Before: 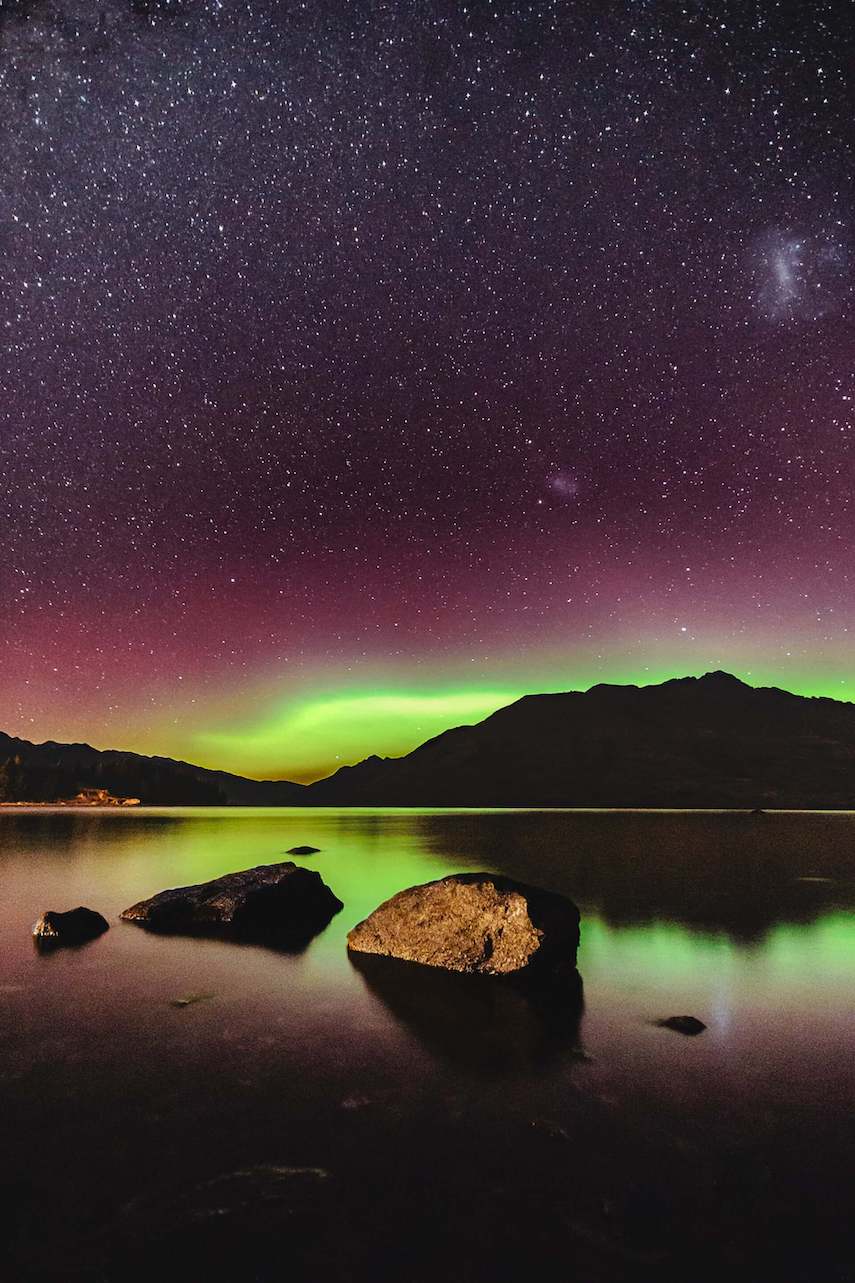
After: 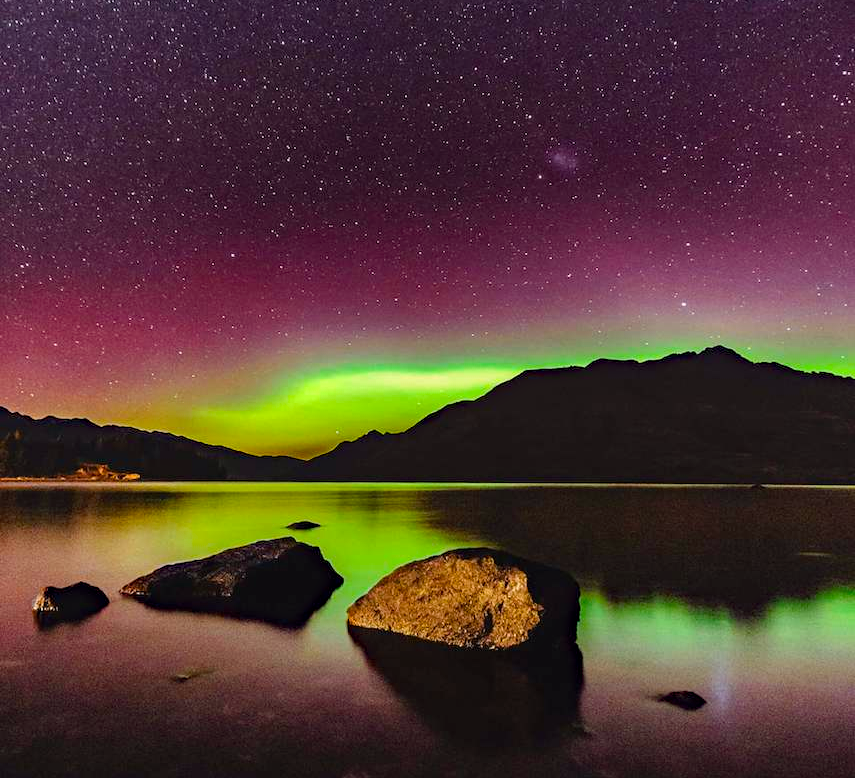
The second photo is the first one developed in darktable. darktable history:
haze removal: compatibility mode true, adaptive false
color balance rgb: perceptual saturation grading › global saturation 20%, global vibrance 10%
crop and rotate: top 25.357%, bottom 13.942%
